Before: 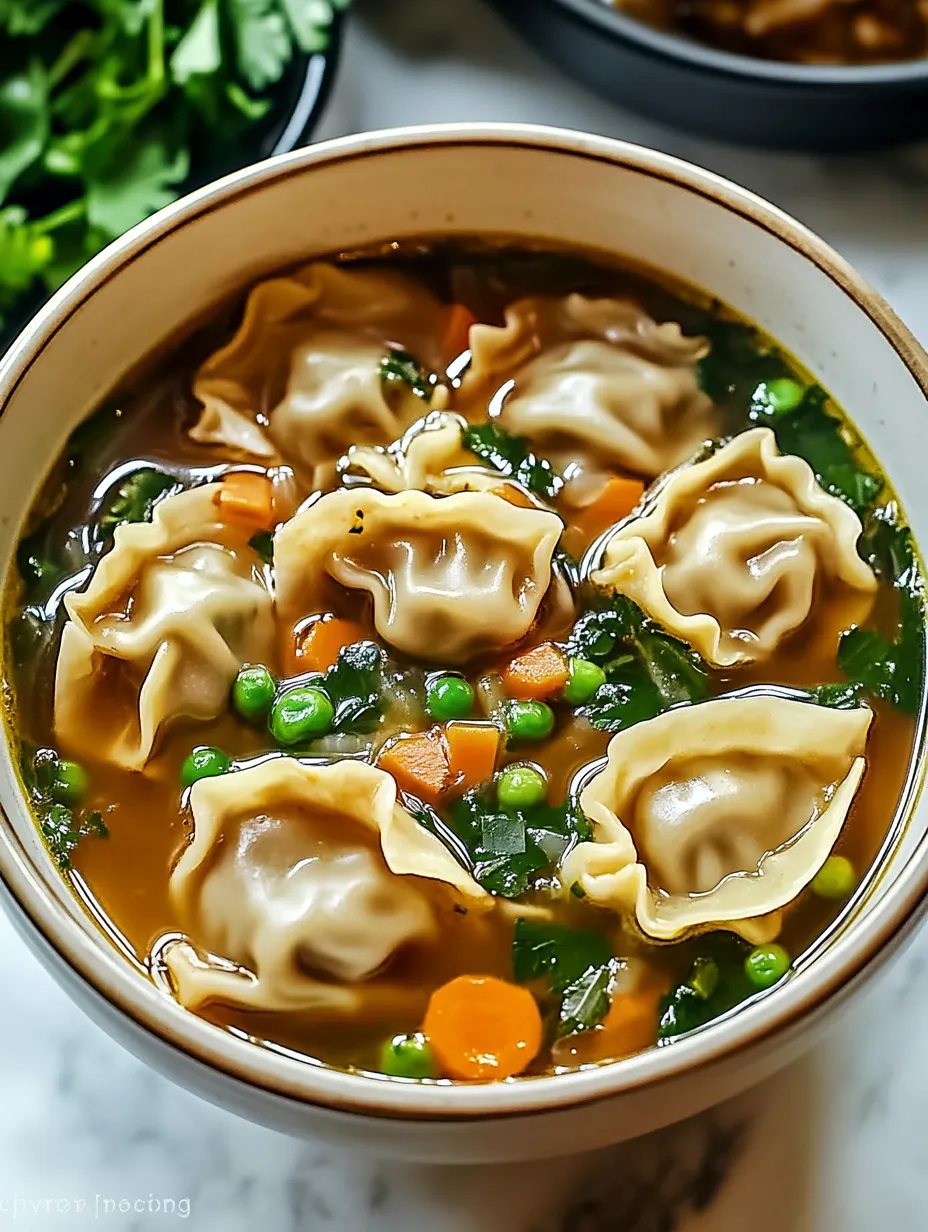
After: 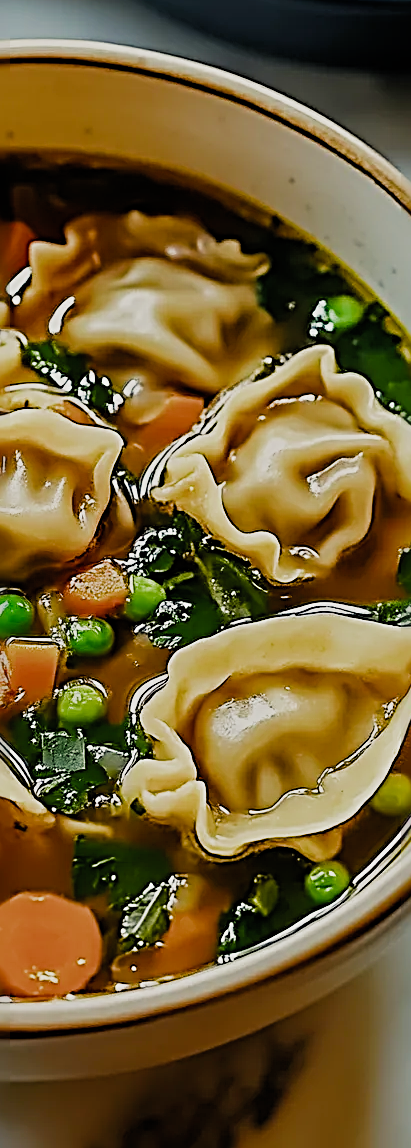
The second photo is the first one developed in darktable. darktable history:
sharpen: radius 3.653, amount 0.933
crop: left 47.49%, top 6.773%, right 8.008%
color balance rgb: highlights gain › chroma 2.986%, highlights gain › hue 77.32°, linear chroma grading › global chroma 14.407%, perceptual saturation grading › global saturation 25.617%
filmic rgb: black relative exposure -8.03 EV, white relative exposure 3.83 EV, hardness 4.32, add noise in highlights 0, preserve chrominance max RGB, color science v3 (2019), use custom middle-gray values true, contrast in highlights soft
tone equalizer: -8 EV 0.23 EV, -7 EV 0.395 EV, -6 EV 0.385 EV, -5 EV 0.261 EV, -3 EV -0.246 EV, -2 EV -0.404 EV, -1 EV -0.402 EV, +0 EV -0.244 EV, smoothing diameter 24.88%, edges refinement/feathering 7.44, preserve details guided filter
